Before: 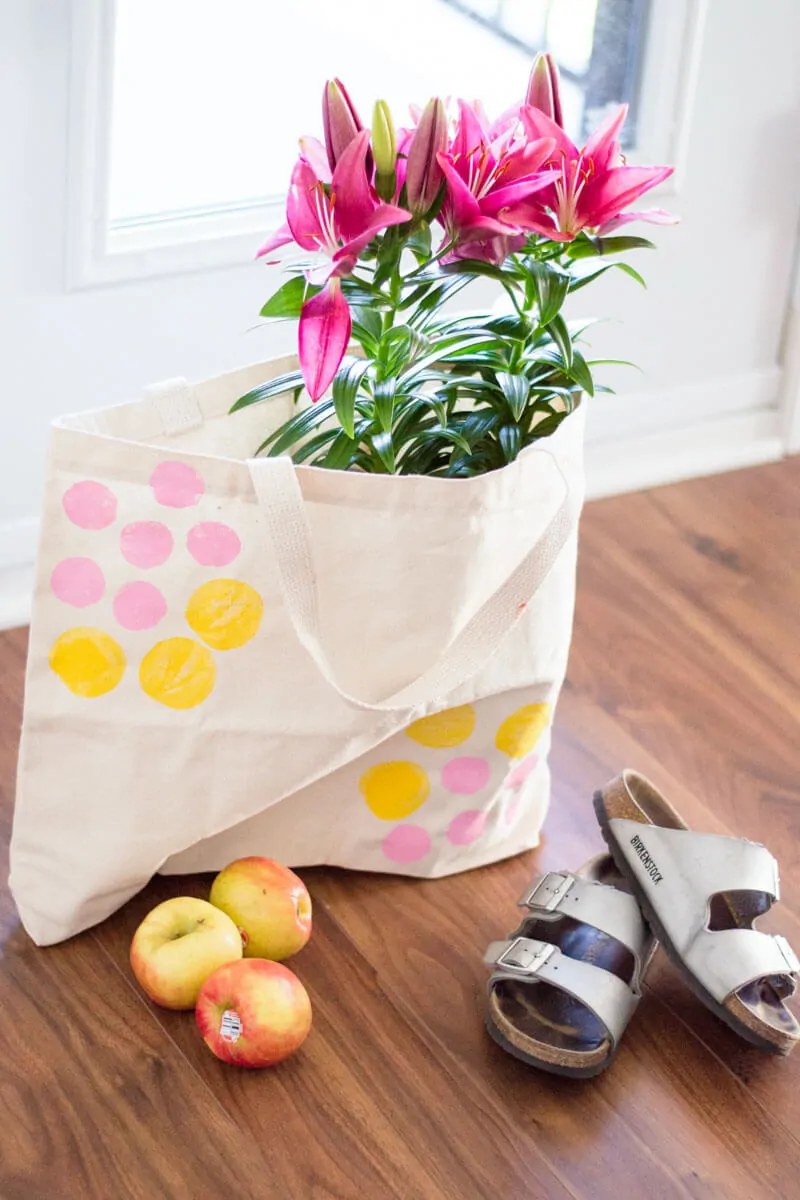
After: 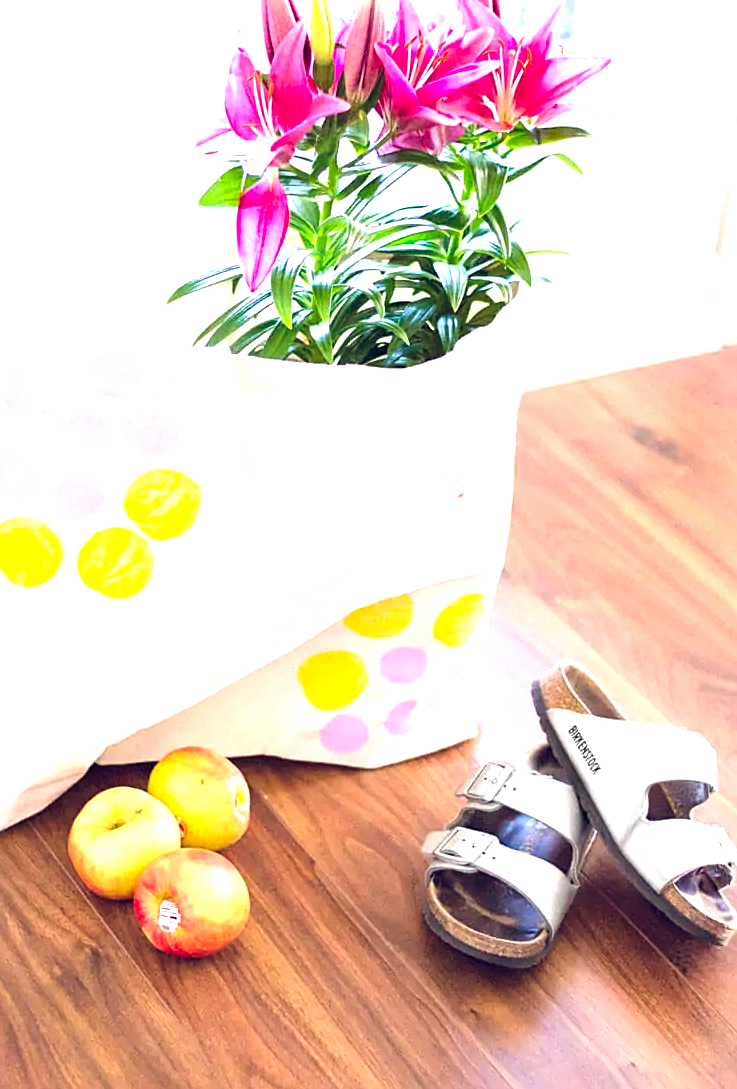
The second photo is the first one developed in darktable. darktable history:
crop and rotate: left 7.793%, top 9.181%
sharpen: radius 1.96
color balance rgb: shadows lift › luminance -20.286%, global offset › chroma 0.255%, global offset › hue 256.78°, linear chroma grading › global chroma 15.259%, perceptual saturation grading › global saturation 0.586%
exposure: black level correction 0, exposure 1.121 EV, compensate highlight preservation false
